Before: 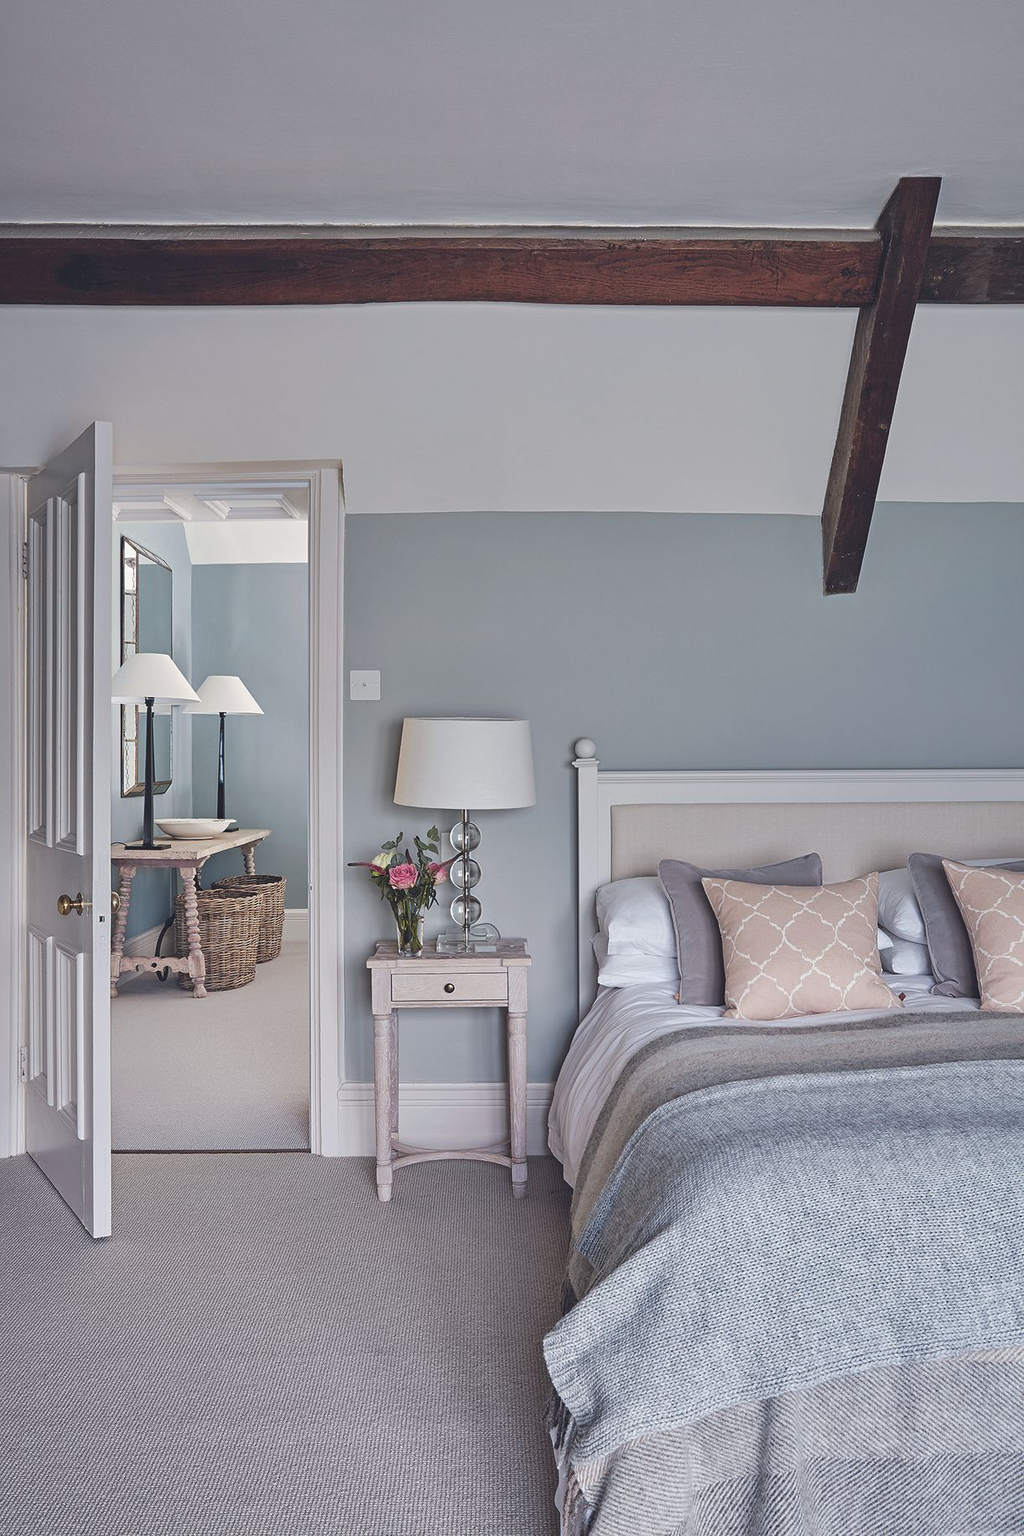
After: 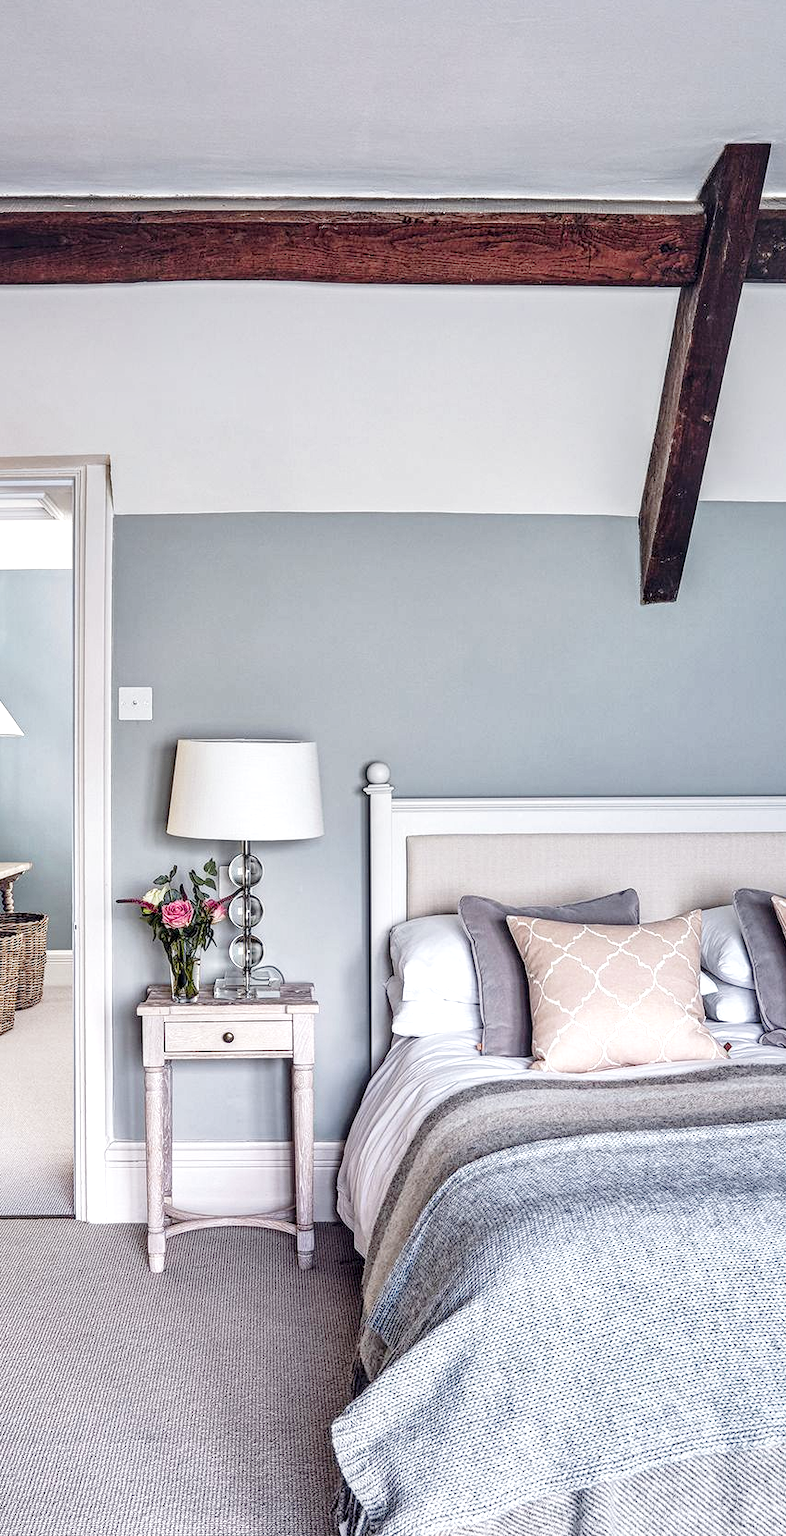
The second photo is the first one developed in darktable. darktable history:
base curve: curves: ch0 [(0, 0) (0.028, 0.03) (0.121, 0.232) (0.46, 0.748) (0.859, 0.968) (1, 1)], preserve colors none
contrast brightness saturation: saturation 0.105
local contrast: highlights 3%, shadows 5%, detail 182%
crop and rotate: left 23.718%, top 3.146%, right 6.62%, bottom 6.107%
